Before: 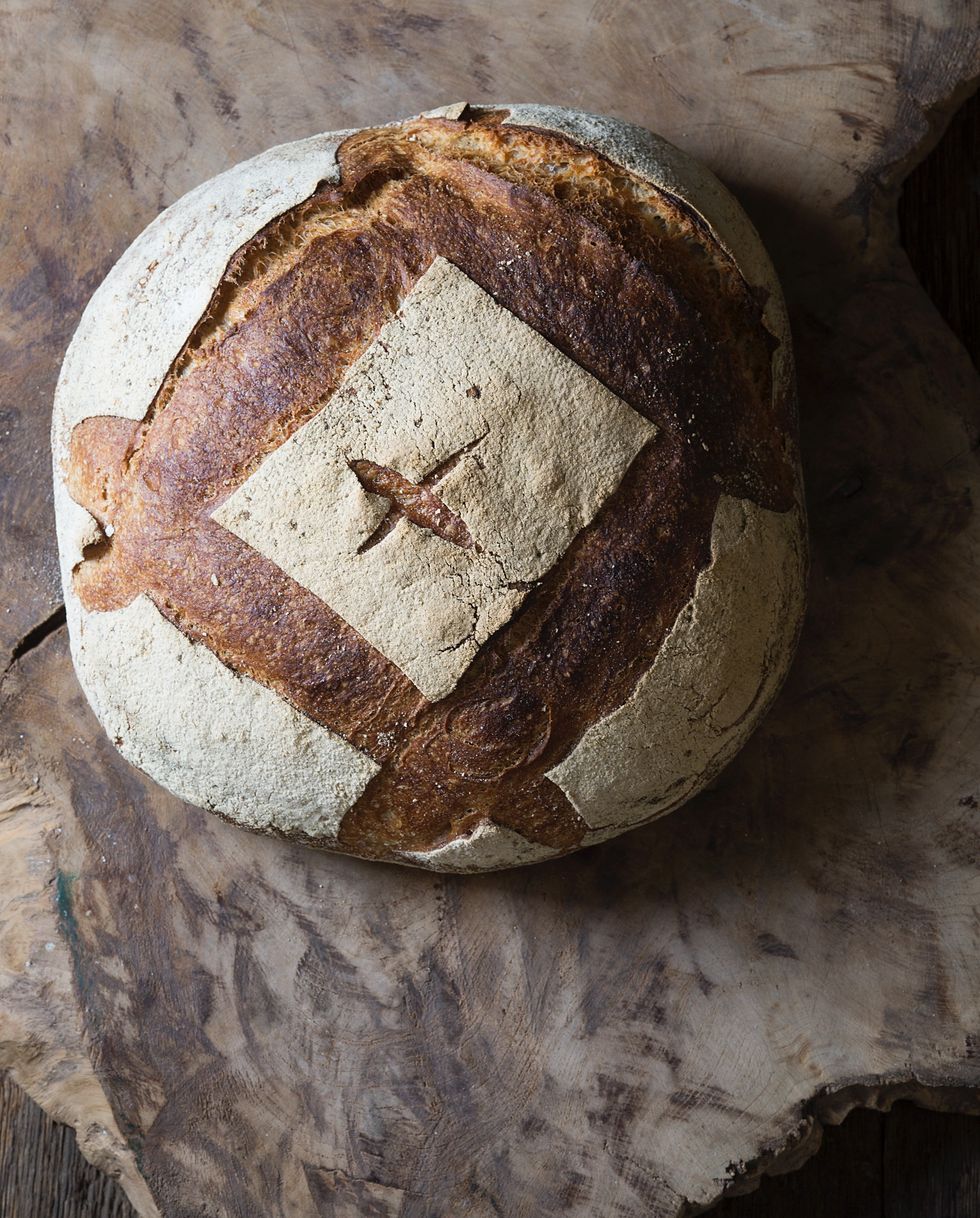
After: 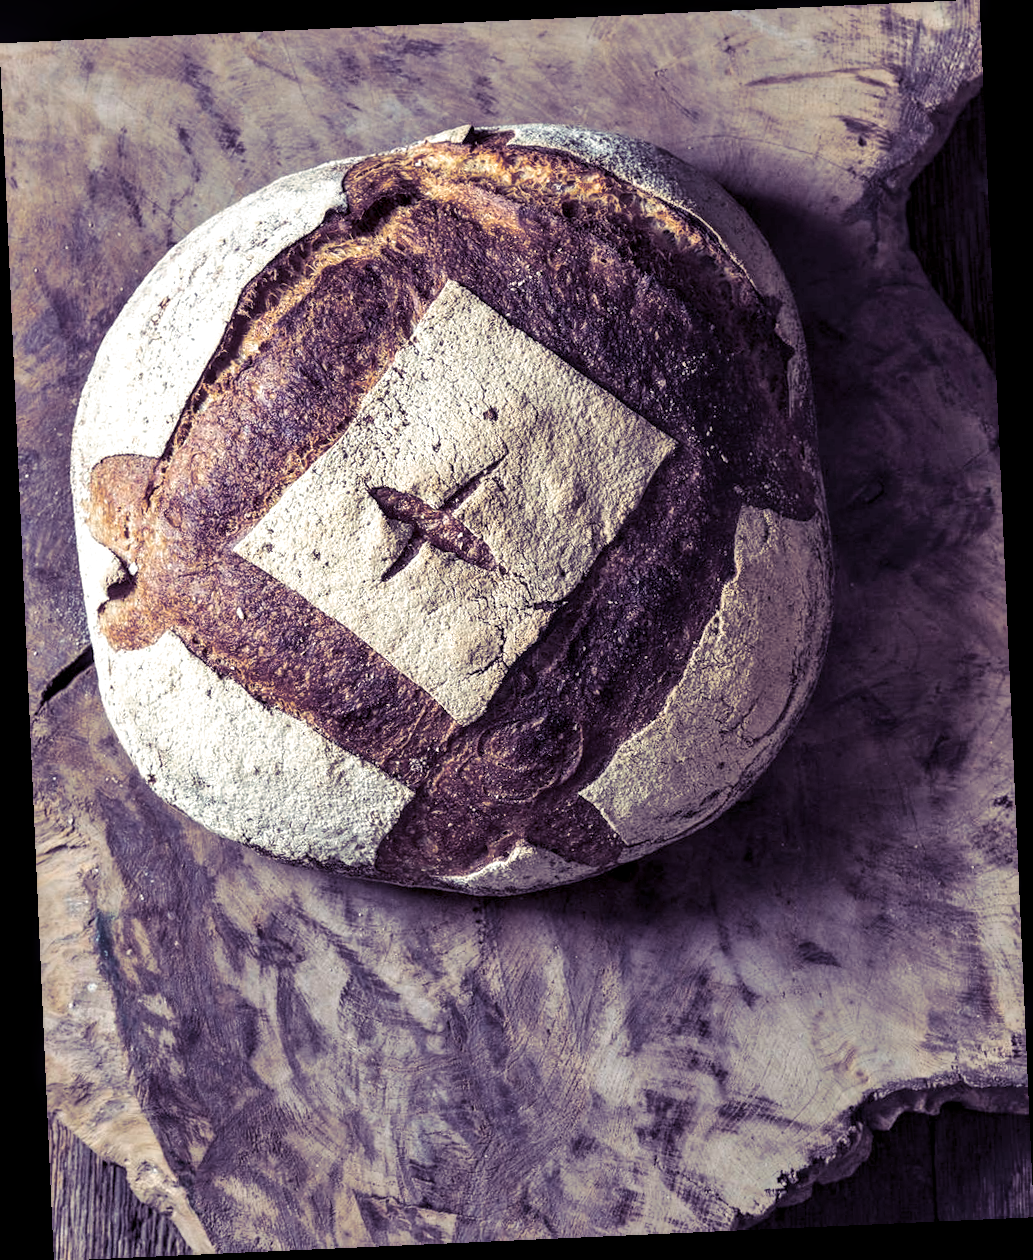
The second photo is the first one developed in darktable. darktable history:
split-toning: shadows › hue 255.6°, shadows › saturation 0.66, highlights › hue 43.2°, highlights › saturation 0.68, balance -50.1
rotate and perspective: rotation -2.56°, automatic cropping off
local contrast: highlights 25%, detail 150%
exposure: exposure 0.375 EV, compensate highlight preservation false
shadows and highlights: shadows 52.42, soften with gaussian
